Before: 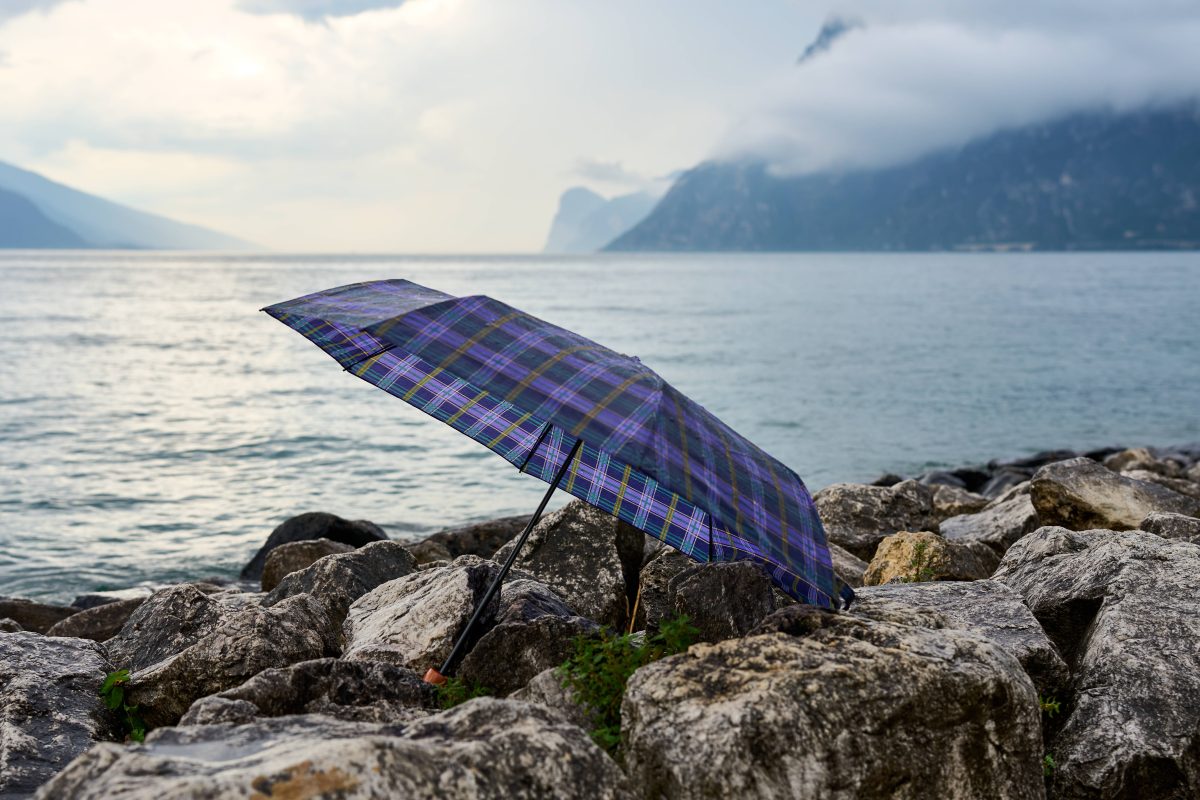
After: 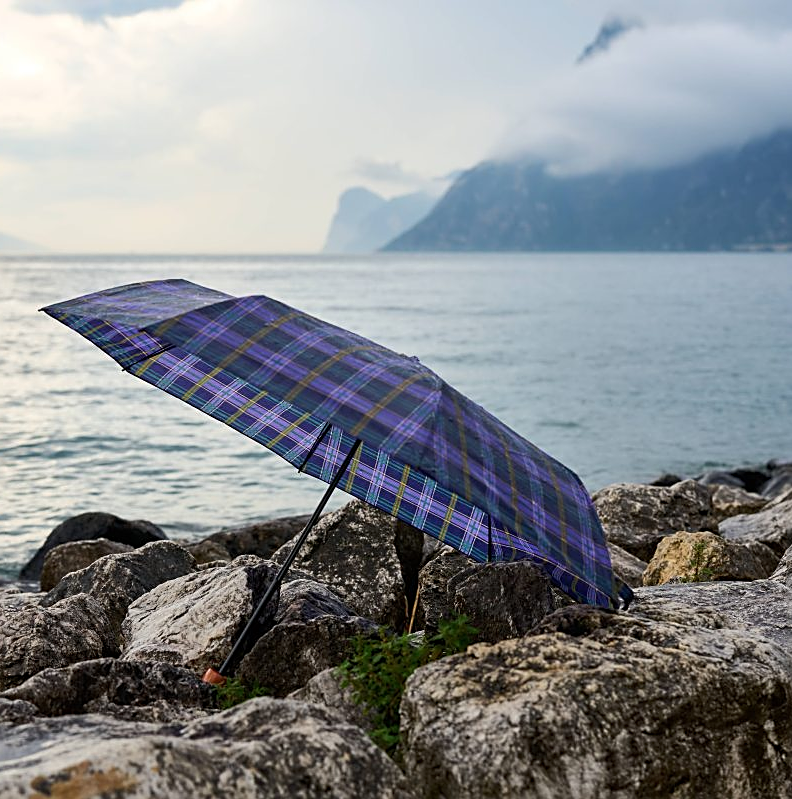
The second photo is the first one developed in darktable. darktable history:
crop and rotate: left 18.442%, right 15.508%
sharpen: on, module defaults
